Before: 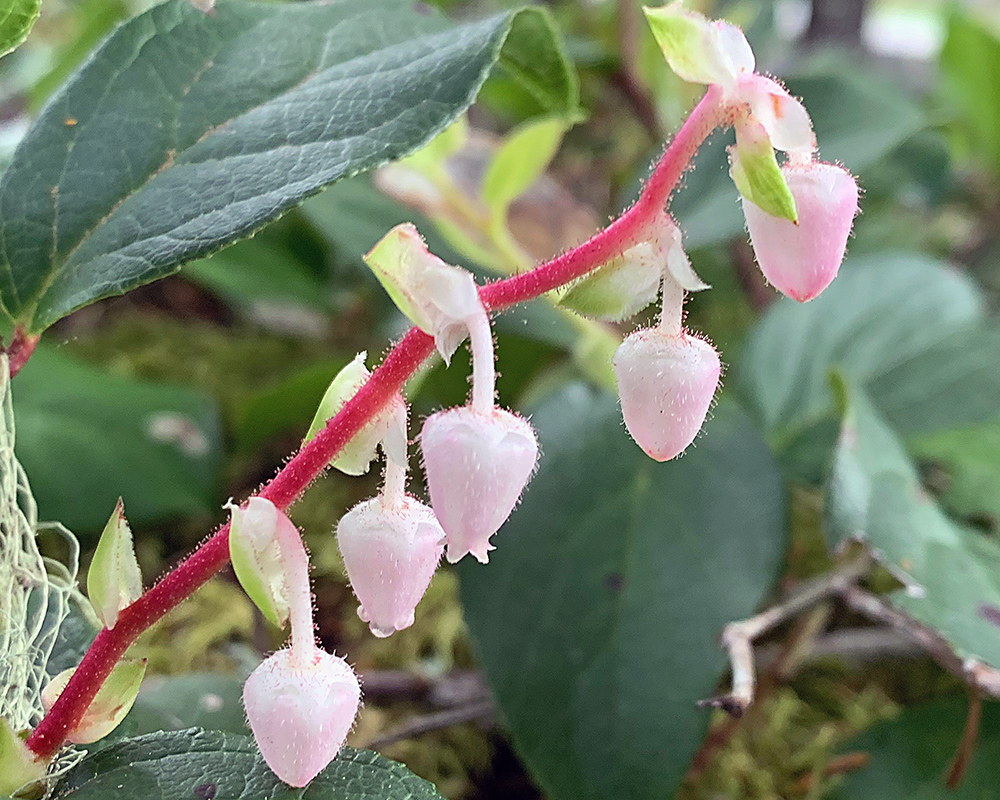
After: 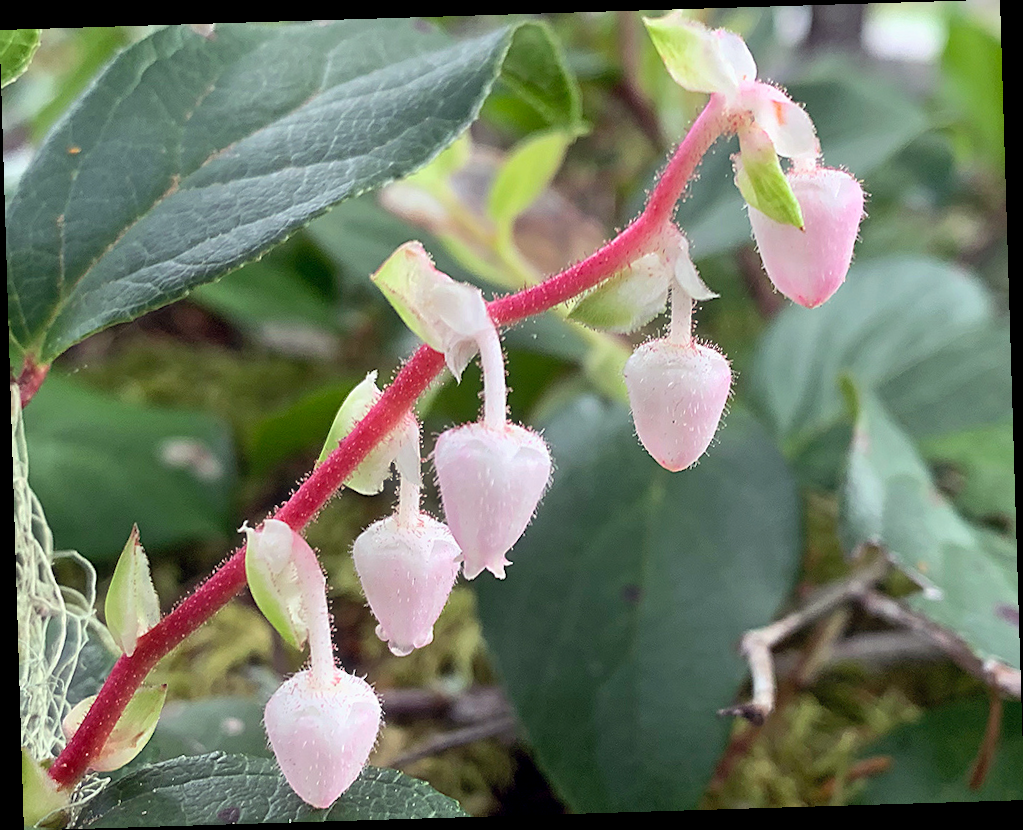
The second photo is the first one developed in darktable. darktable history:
haze removal: strength -0.09, adaptive false
rotate and perspective: rotation -1.75°, automatic cropping off
